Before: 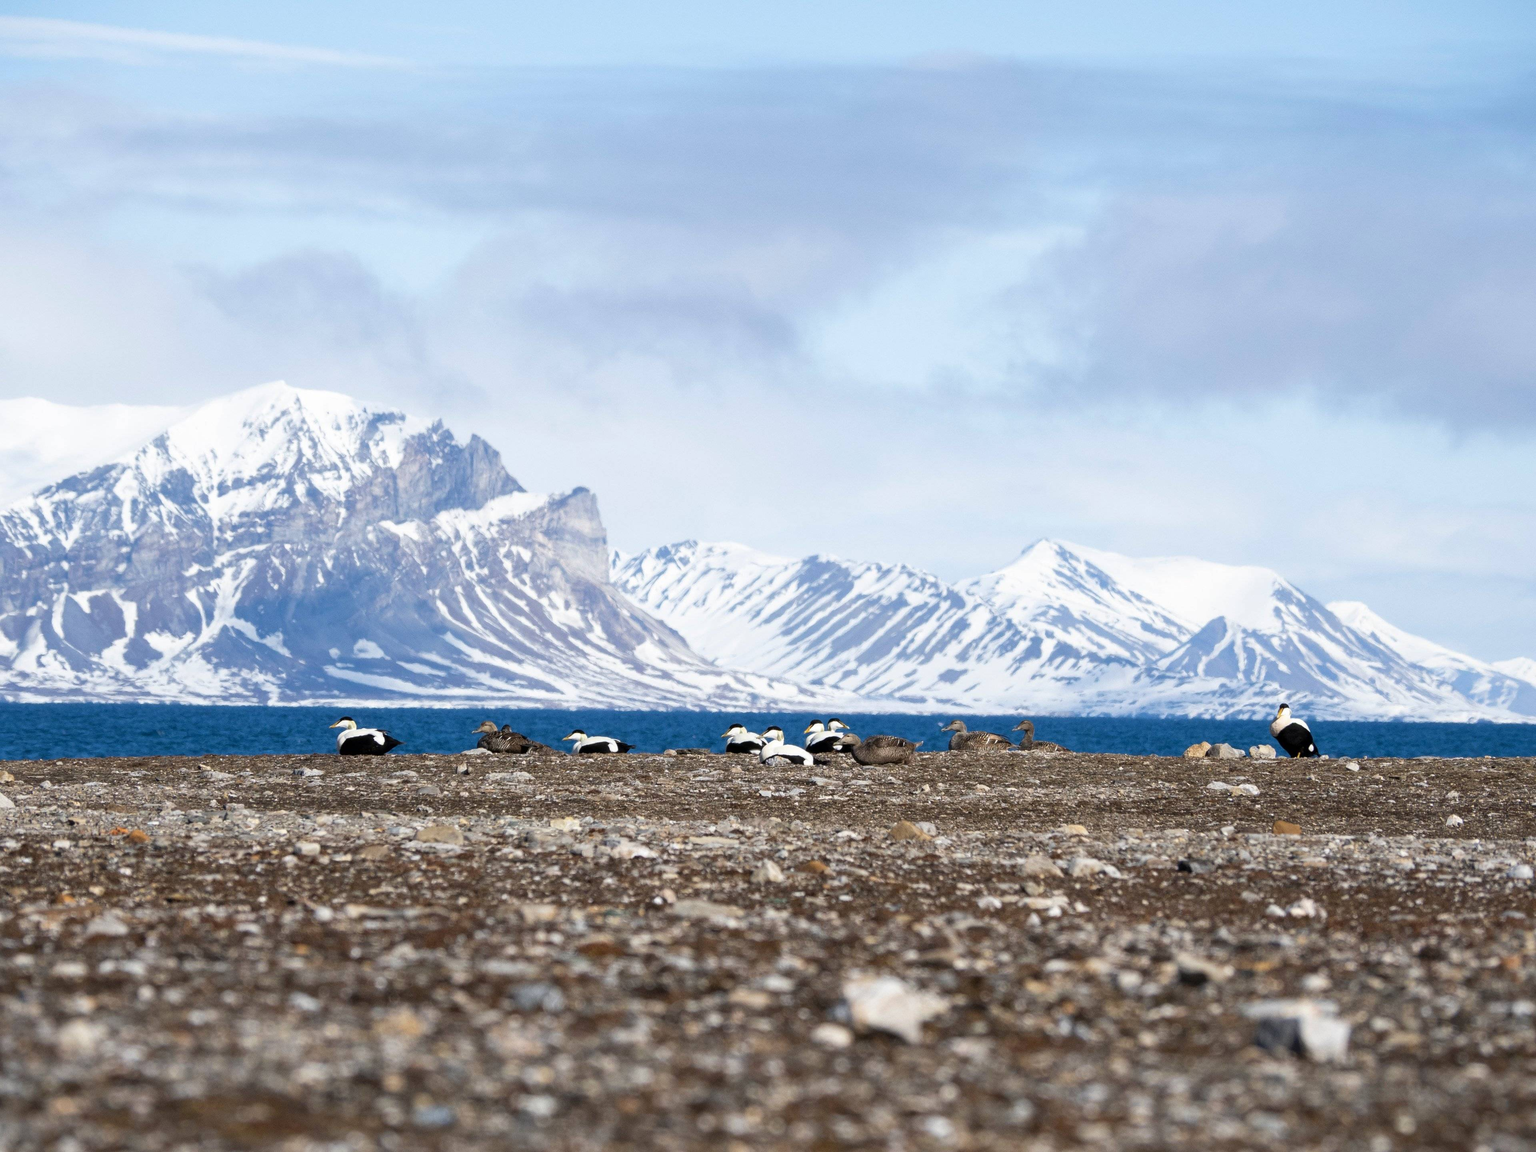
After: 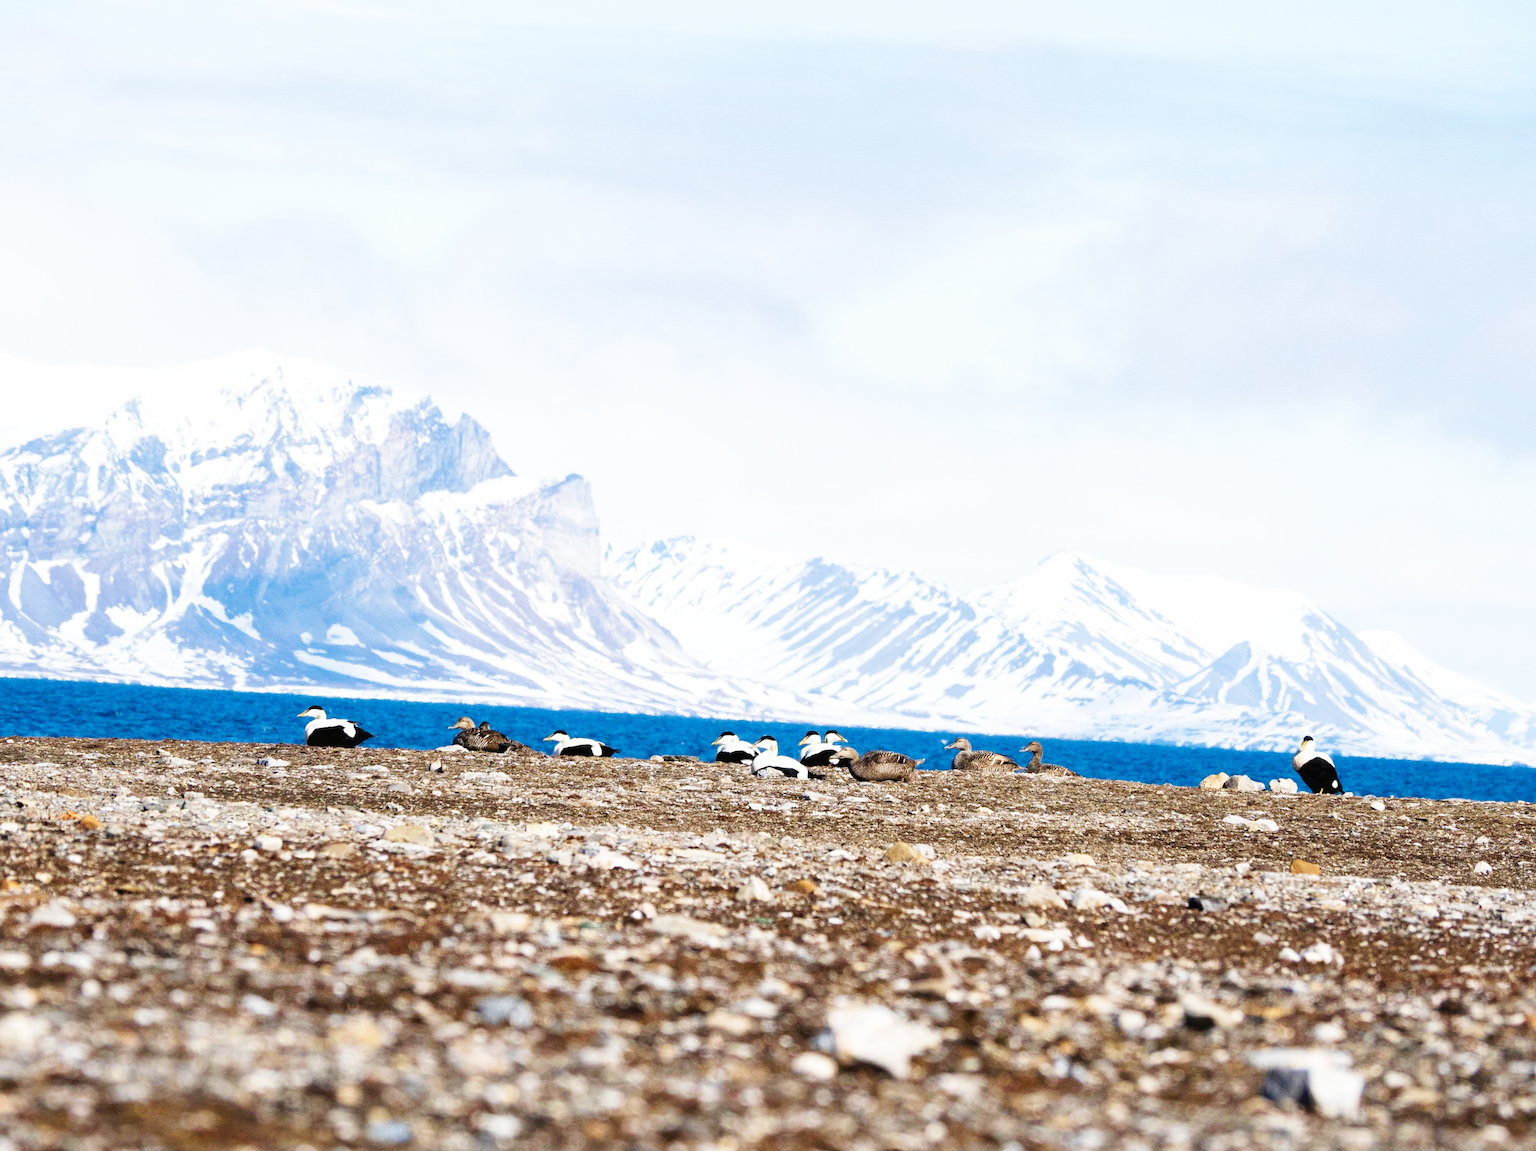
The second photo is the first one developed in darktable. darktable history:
base curve: curves: ch0 [(0, 0.003) (0.001, 0.002) (0.006, 0.004) (0.02, 0.022) (0.048, 0.086) (0.094, 0.234) (0.162, 0.431) (0.258, 0.629) (0.385, 0.8) (0.548, 0.918) (0.751, 0.988) (1, 1)], preserve colors none
velvia: on, module defaults
exposure: exposure -0.213 EV, compensate exposure bias true, compensate highlight preservation false
crop and rotate: angle -2.56°
